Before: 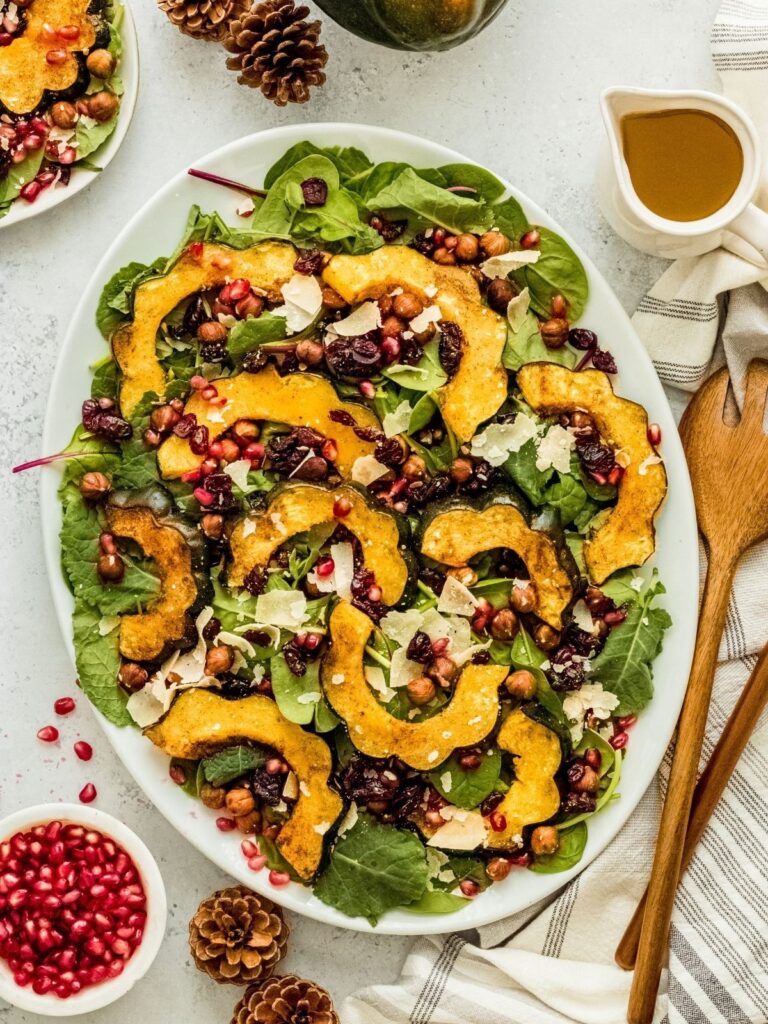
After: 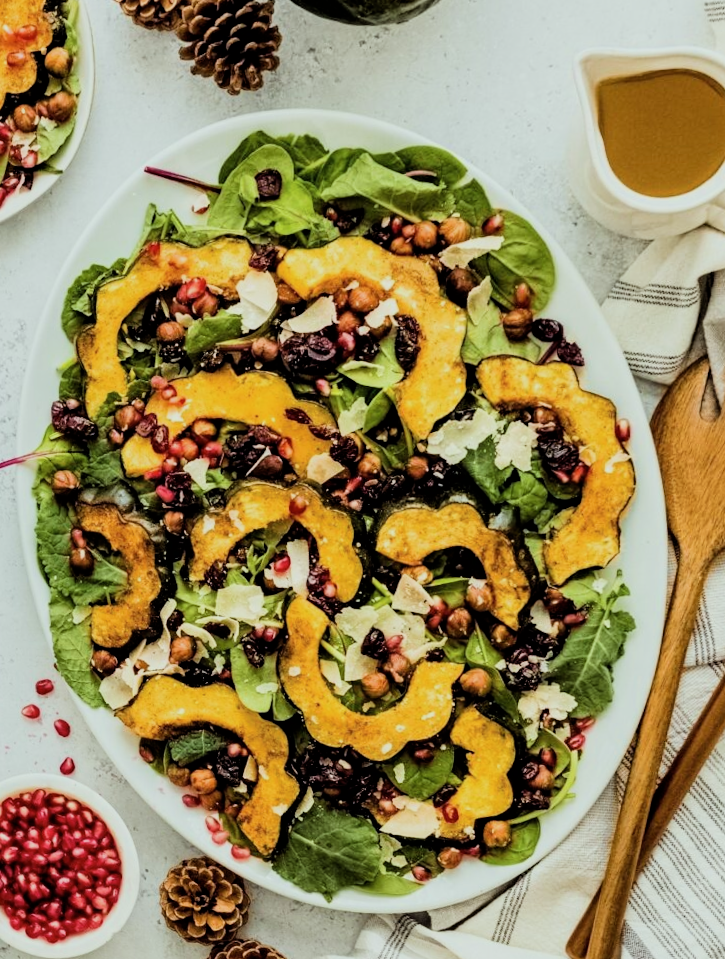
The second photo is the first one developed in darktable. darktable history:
color calibration: illuminant as shot in camera, x 0.358, y 0.373, temperature 4628.91 K
filmic rgb: black relative exposure -5 EV, hardness 2.88, contrast 1.3
rotate and perspective: rotation 0.062°, lens shift (vertical) 0.115, lens shift (horizontal) -0.133, crop left 0.047, crop right 0.94, crop top 0.061, crop bottom 0.94
color correction: highlights a* -4.73, highlights b* 5.06, saturation 0.97
